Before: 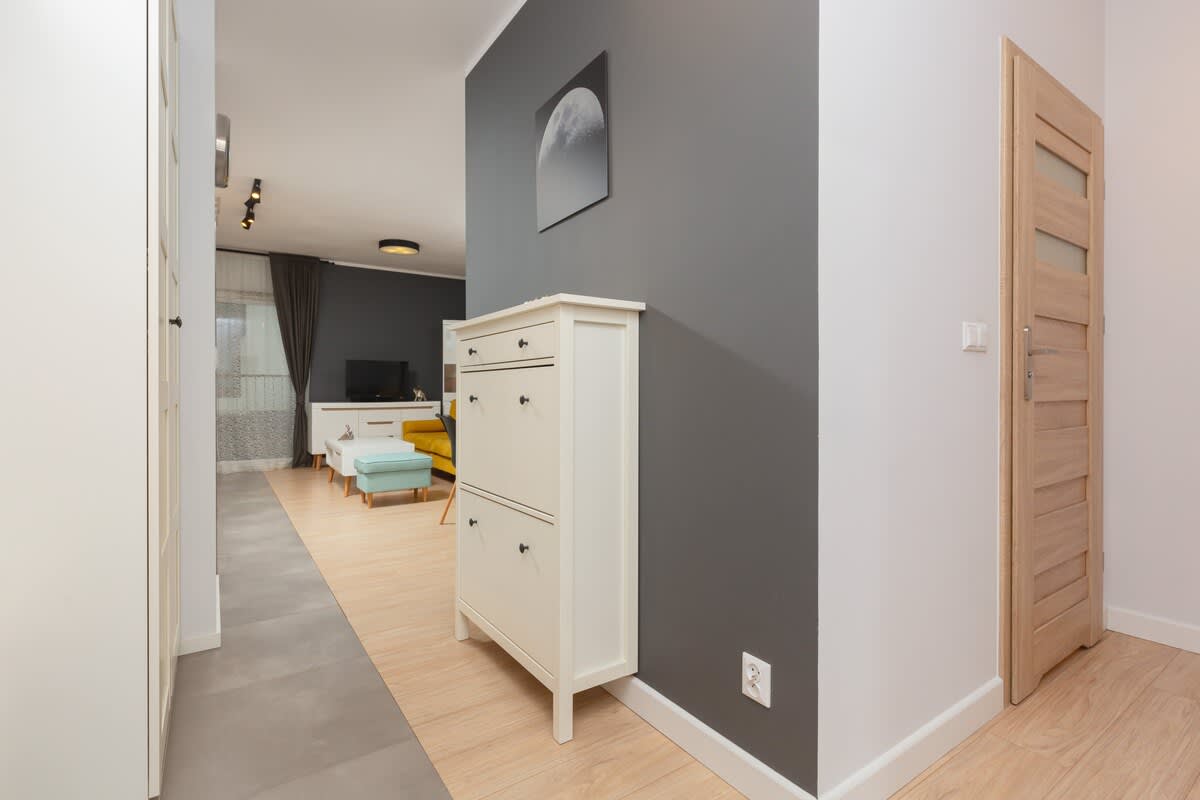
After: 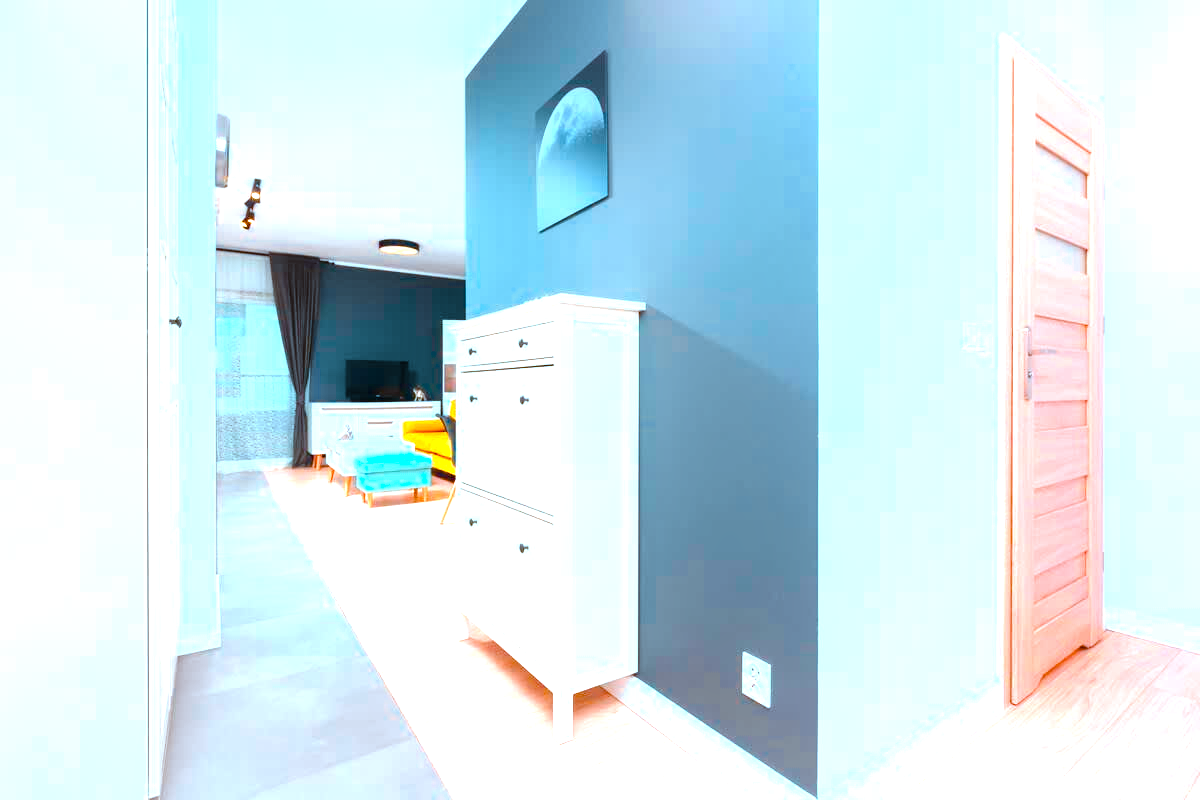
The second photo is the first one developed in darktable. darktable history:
color calibration: output R [1.422, -0.35, -0.252, 0], output G [-0.238, 1.259, -0.084, 0], output B [-0.081, -0.196, 1.58, 0], output brightness [0.49, 0.671, -0.57, 0], illuminant as shot in camera, x 0.358, y 0.373, temperature 4628.91 K, gamut compression 1.73
color balance rgb: perceptual saturation grading › global saturation 20%, perceptual saturation grading › highlights -24.852%, perceptual saturation grading › shadows 49.664%, global vibrance 6.012%
tone equalizer: -8 EV -1.06 EV, -7 EV -1.01 EV, -6 EV -0.881 EV, -5 EV -0.579 EV, -3 EV 0.583 EV, -2 EV 0.897 EV, -1 EV 1 EV, +0 EV 1.08 EV
